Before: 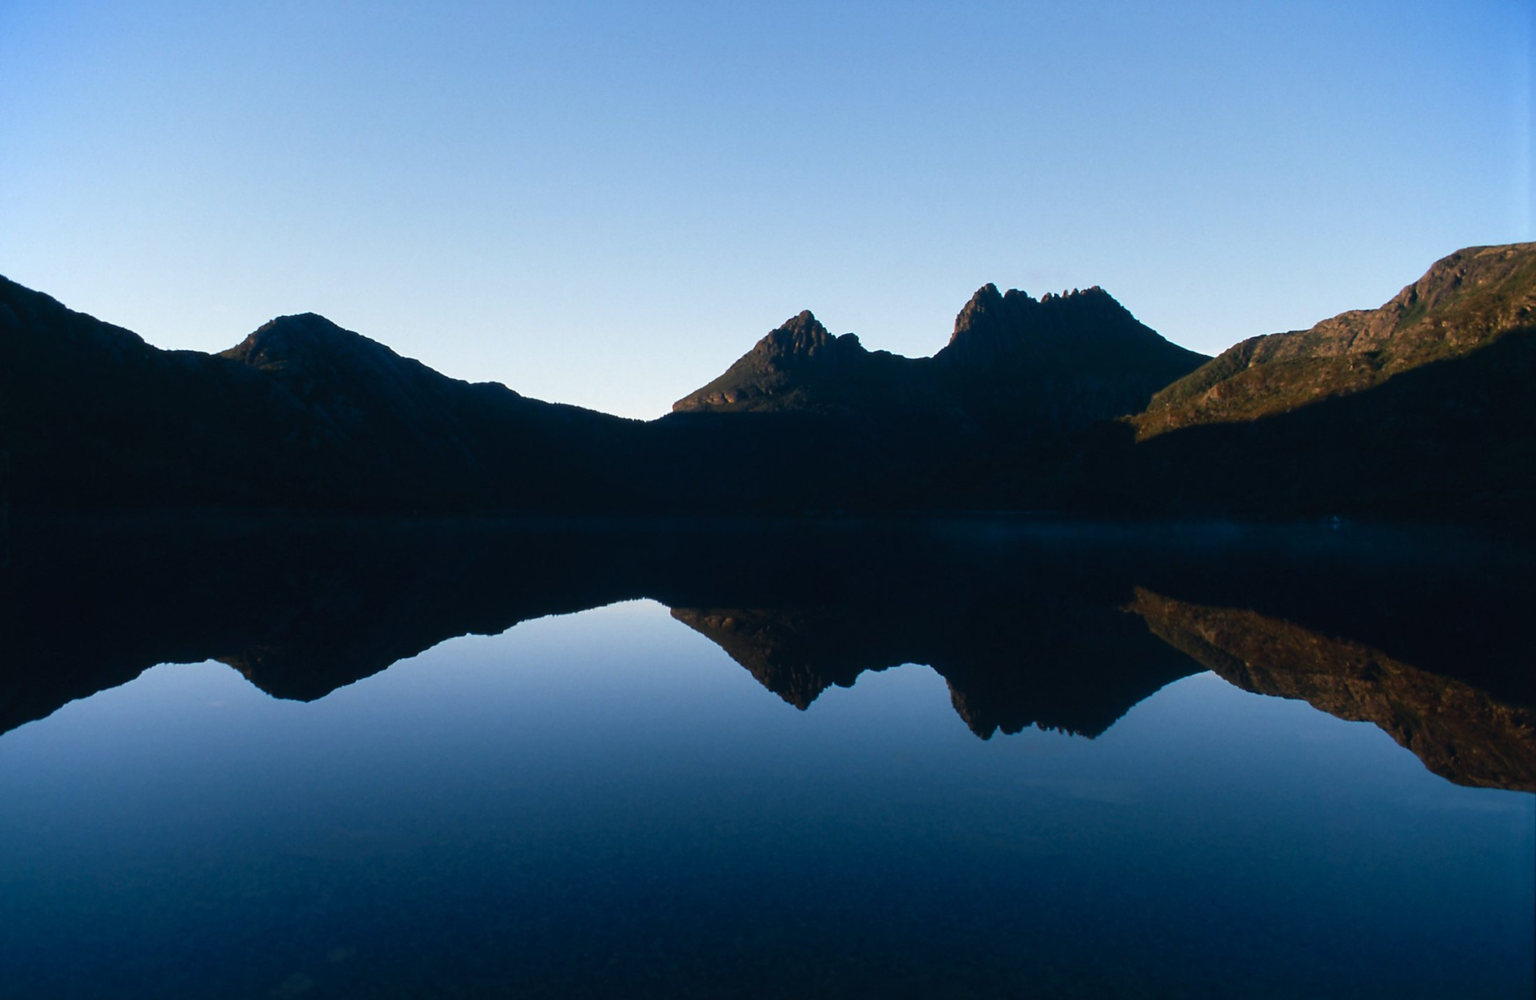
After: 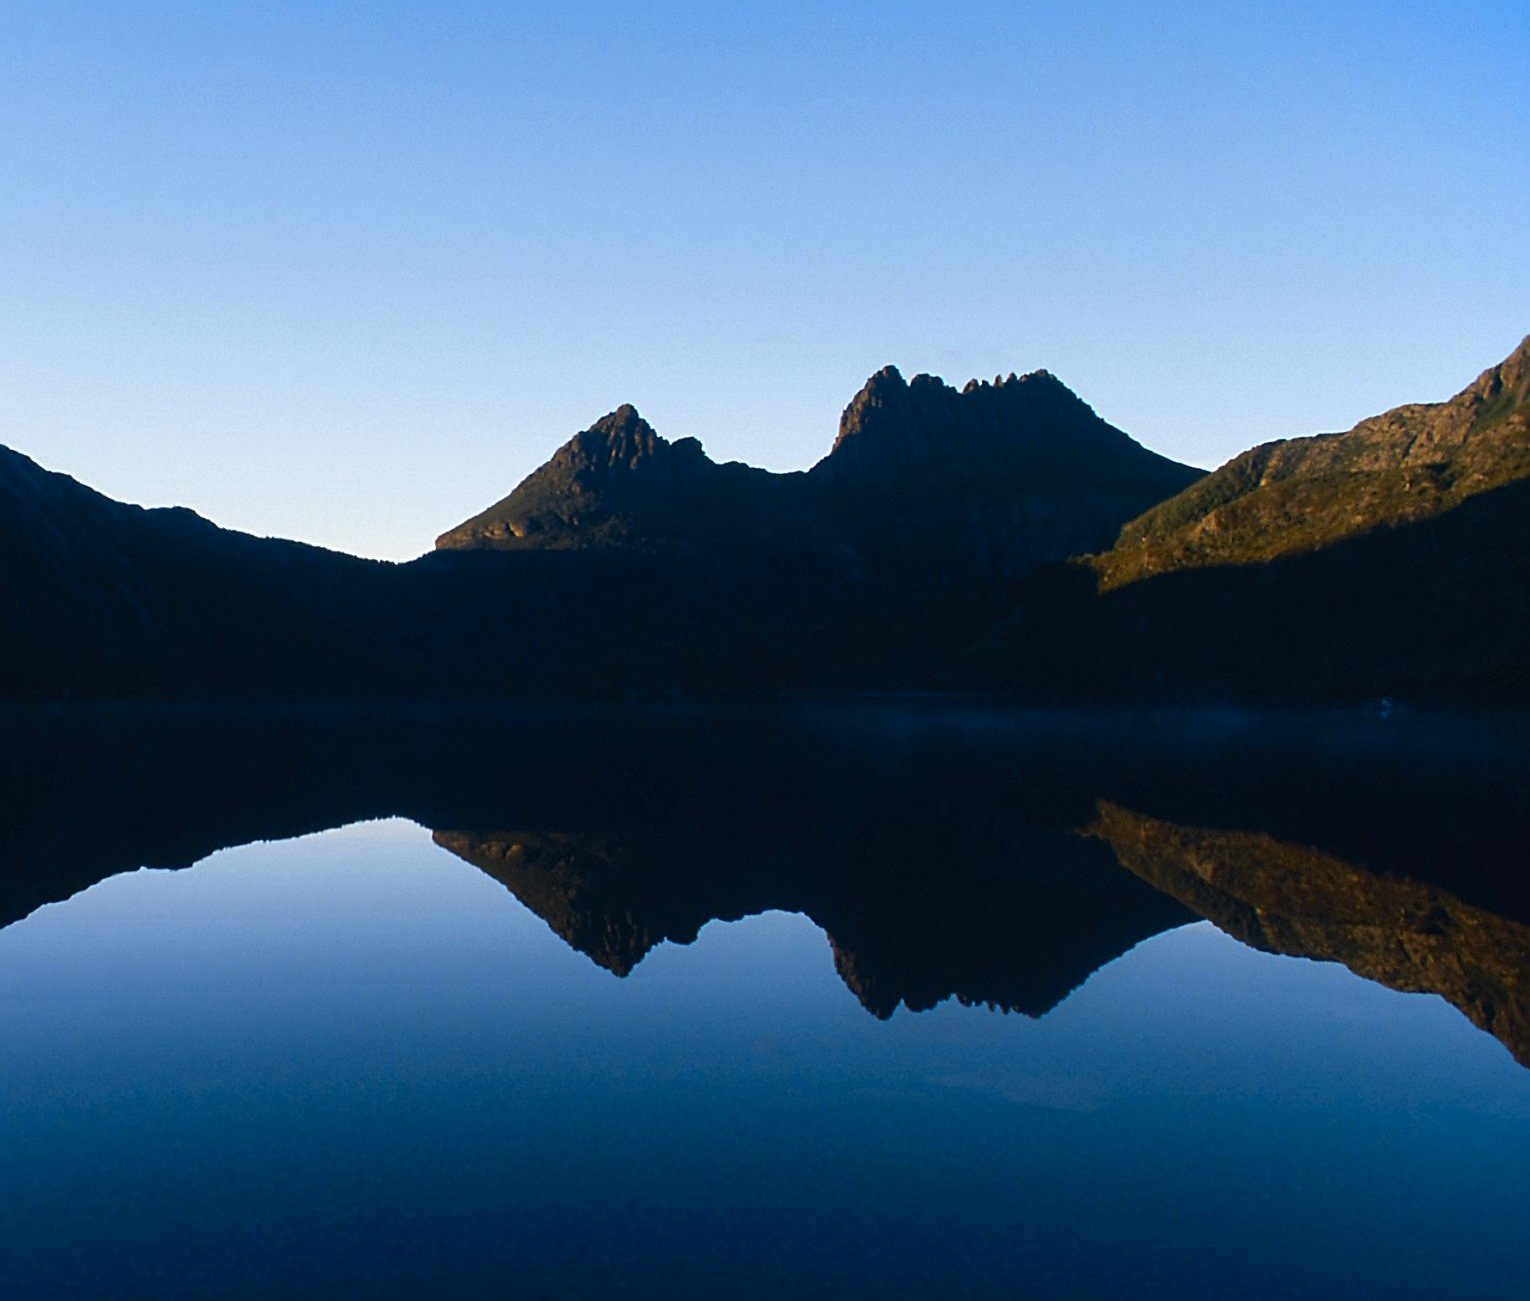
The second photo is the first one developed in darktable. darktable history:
color contrast: green-magenta contrast 0.85, blue-yellow contrast 1.25, unbound 0
sharpen: radius 2.167, amount 0.381, threshold 0
crop and rotate: left 24.034%, top 2.838%, right 6.406%, bottom 6.299%
